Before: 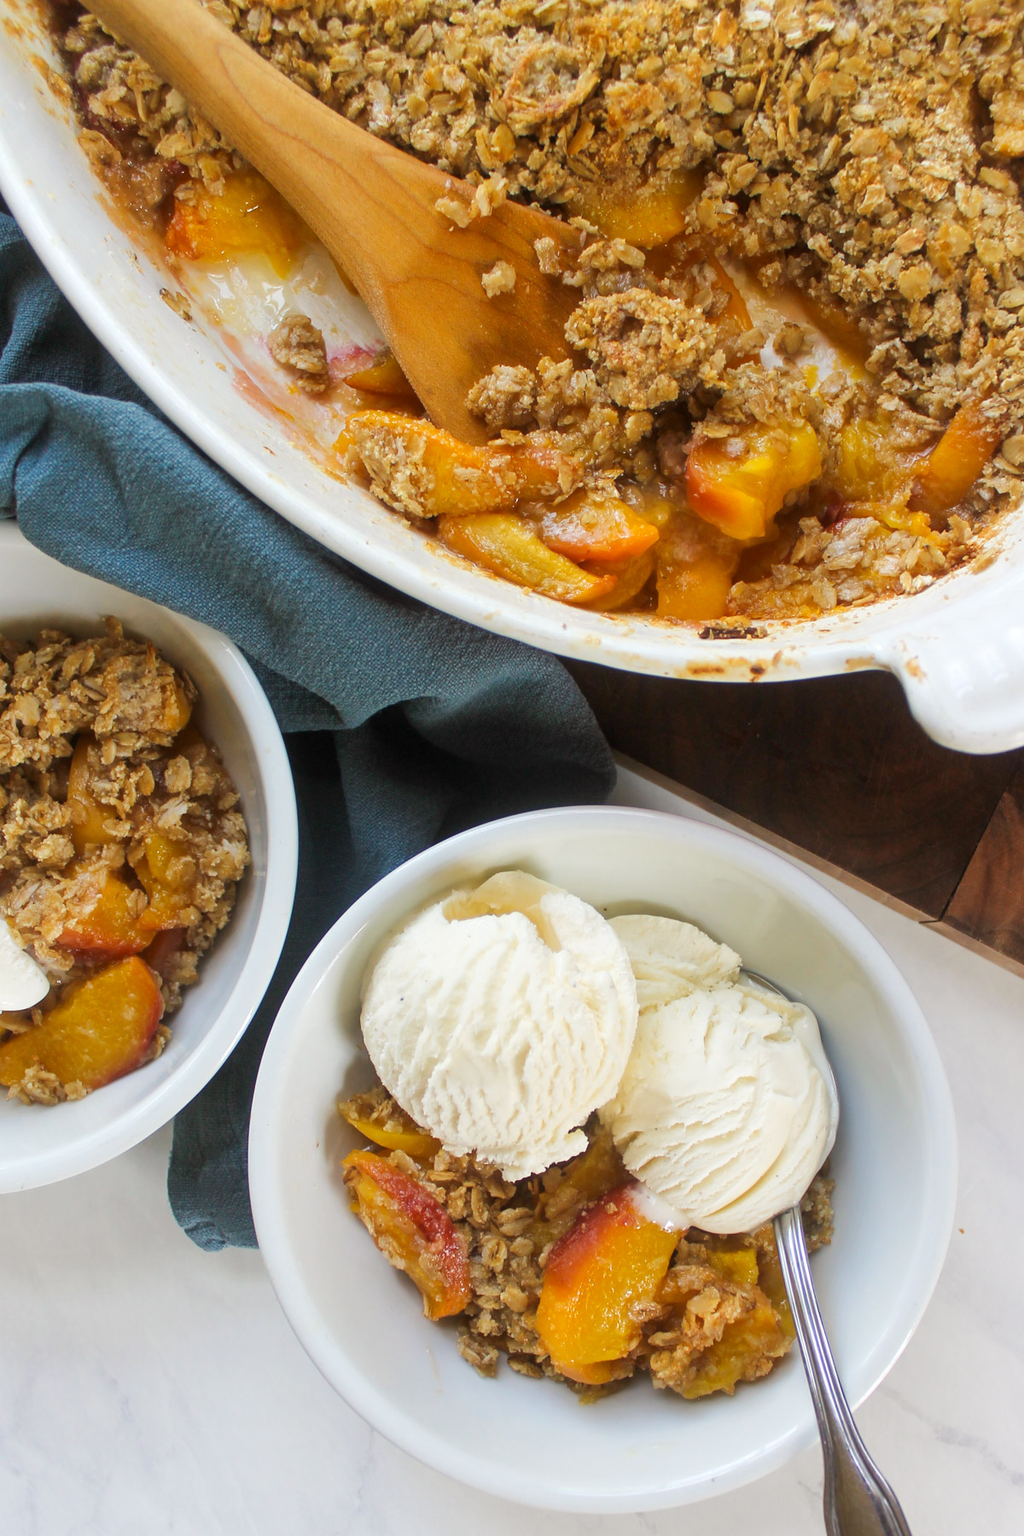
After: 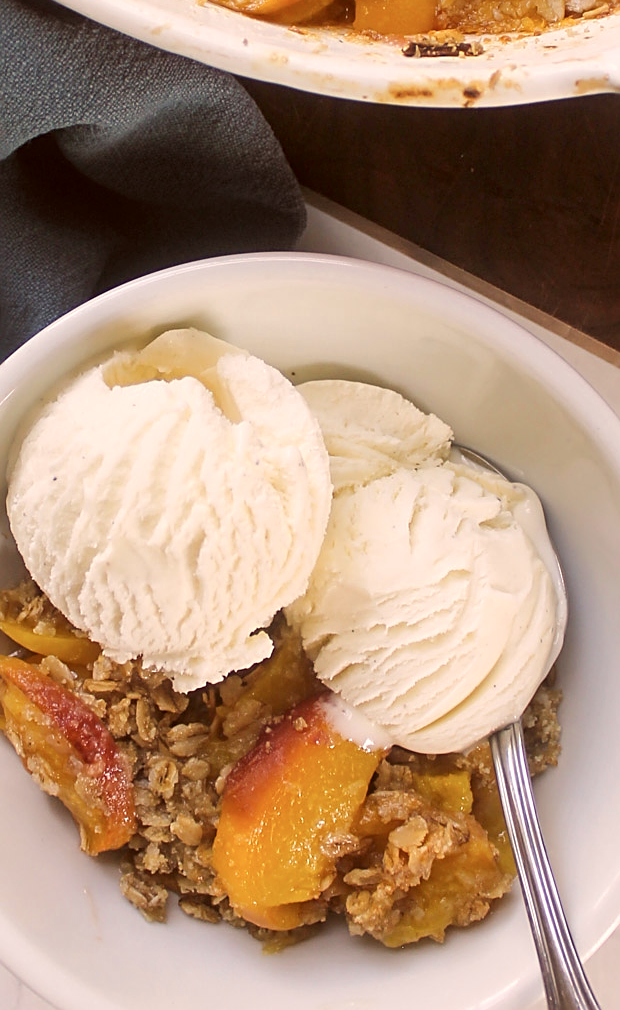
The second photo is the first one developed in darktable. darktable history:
crop: left 34.679%, top 38.483%, right 13.632%, bottom 5.363%
sharpen: on, module defaults
color correction: highlights a* 10.17, highlights b* 9.72, shadows a* 8.03, shadows b* 7.68, saturation 0.794
